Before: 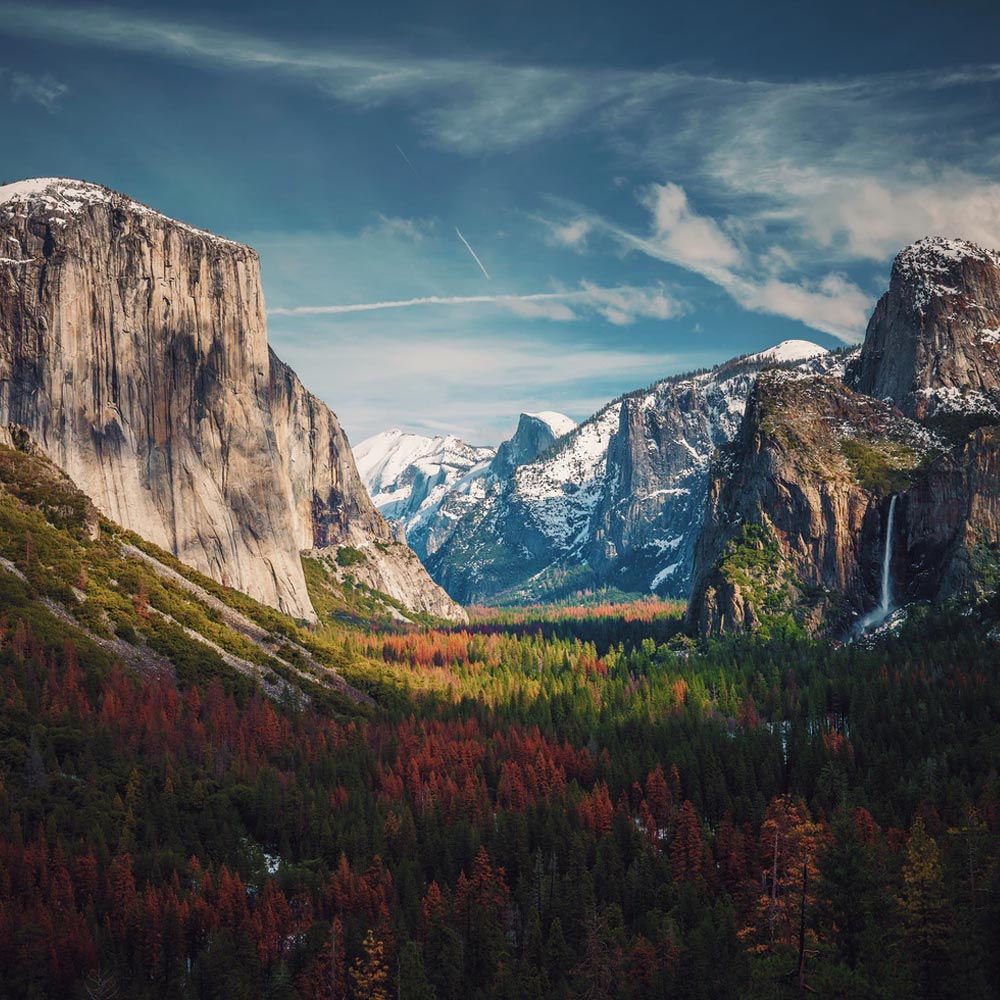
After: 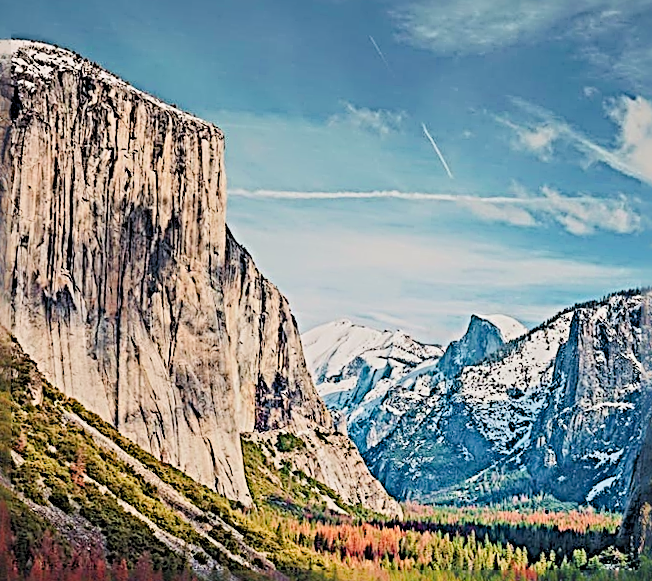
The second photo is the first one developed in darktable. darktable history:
filmic rgb: black relative exposure -7.05 EV, white relative exposure 6.02 EV, target black luminance 0%, hardness 2.74, latitude 60.74%, contrast 0.696, highlights saturation mix 11.32%, shadows ↔ highlights balance -0.047%, iterations of high-quality reconstruction 0
local contrast: highlights 100%, shadows 102%, detail 120%, midtone range 0.2
sharpen: radius 4.021, amount 1.984
crop and rotate: angle -4.79°, left 2.074%, top 6.976%, right 27.413%, bottom 30.257%
contrast brightness saturation: contrast 0.241, brightness 0.246, saturation 0.385
